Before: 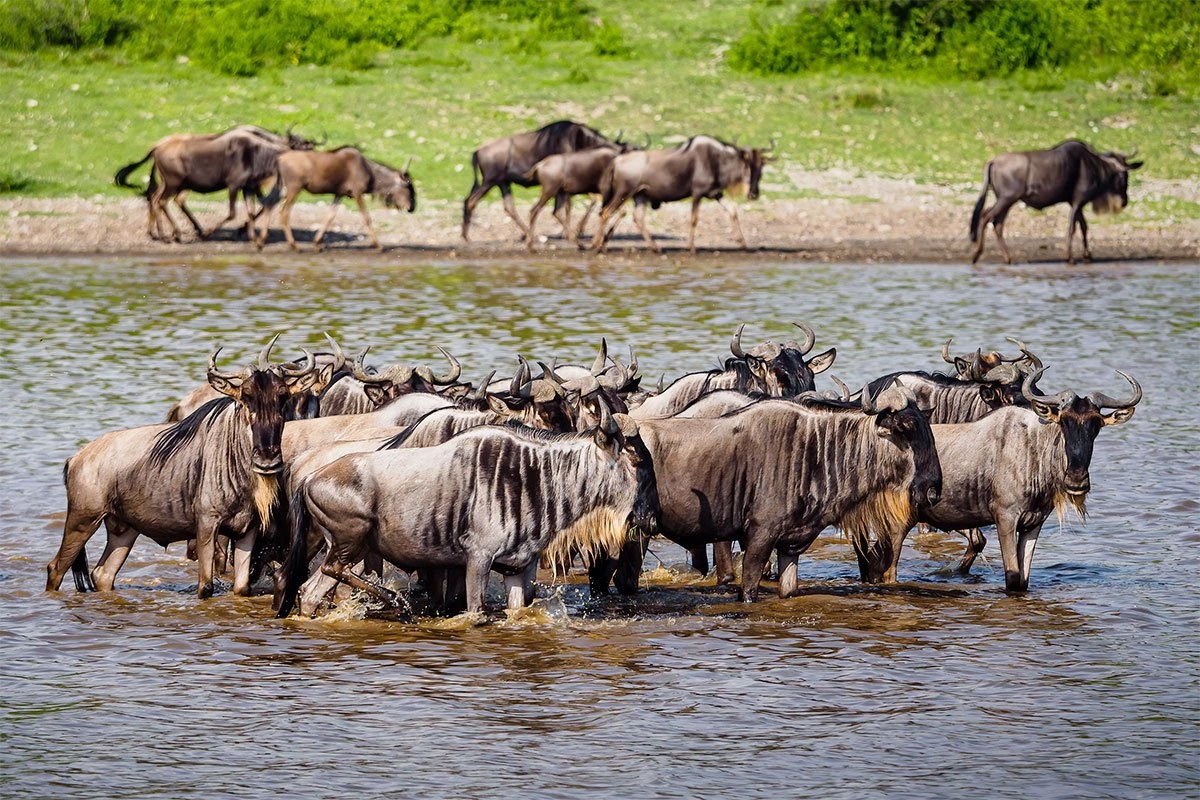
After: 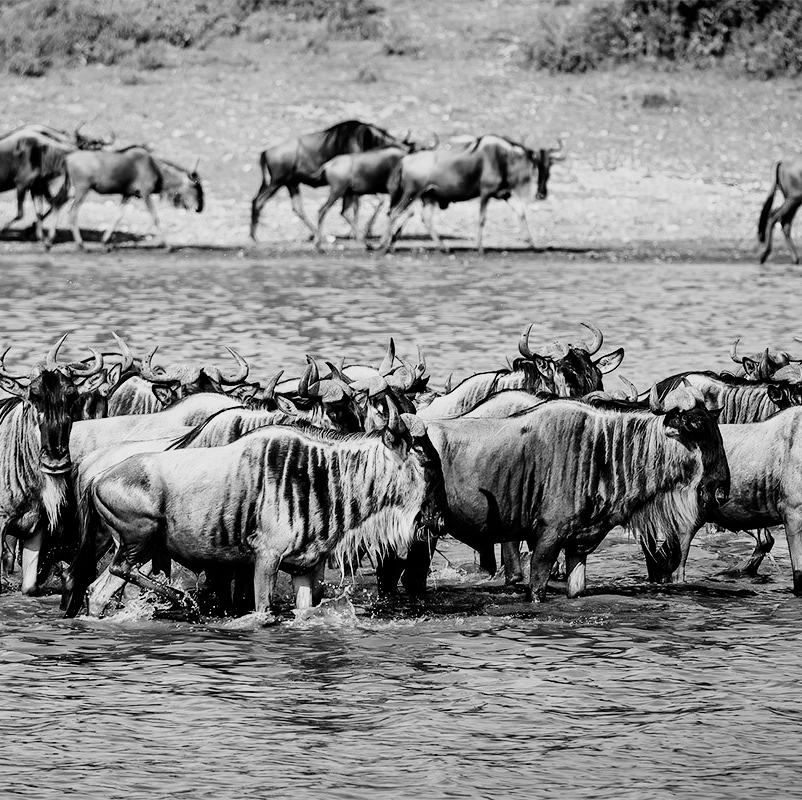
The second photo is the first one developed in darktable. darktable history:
crop and rotate: left 17.732%, right 15.423%
monochrome: a 16.06, b 15.48, size 1
exposure: exposure 0.2 EV, compensate highlight preservation false
filmic rgb: hardness 4.17, contrast 1.364, color science v6 (2022)
